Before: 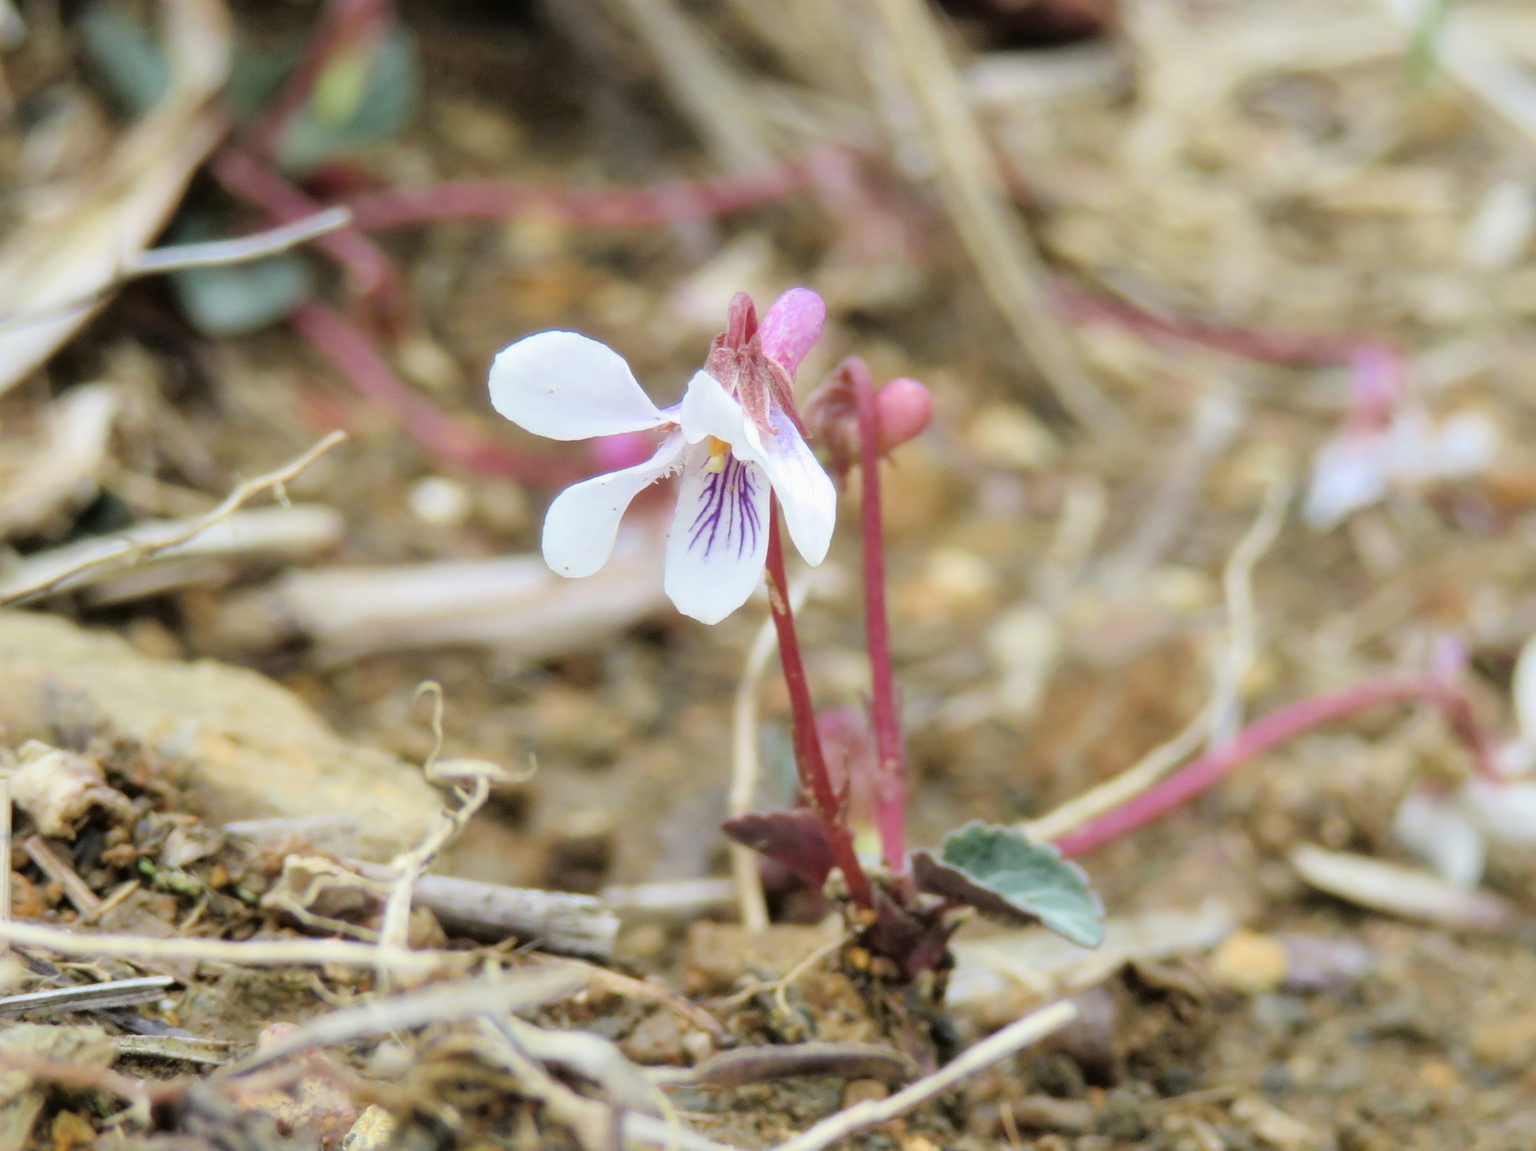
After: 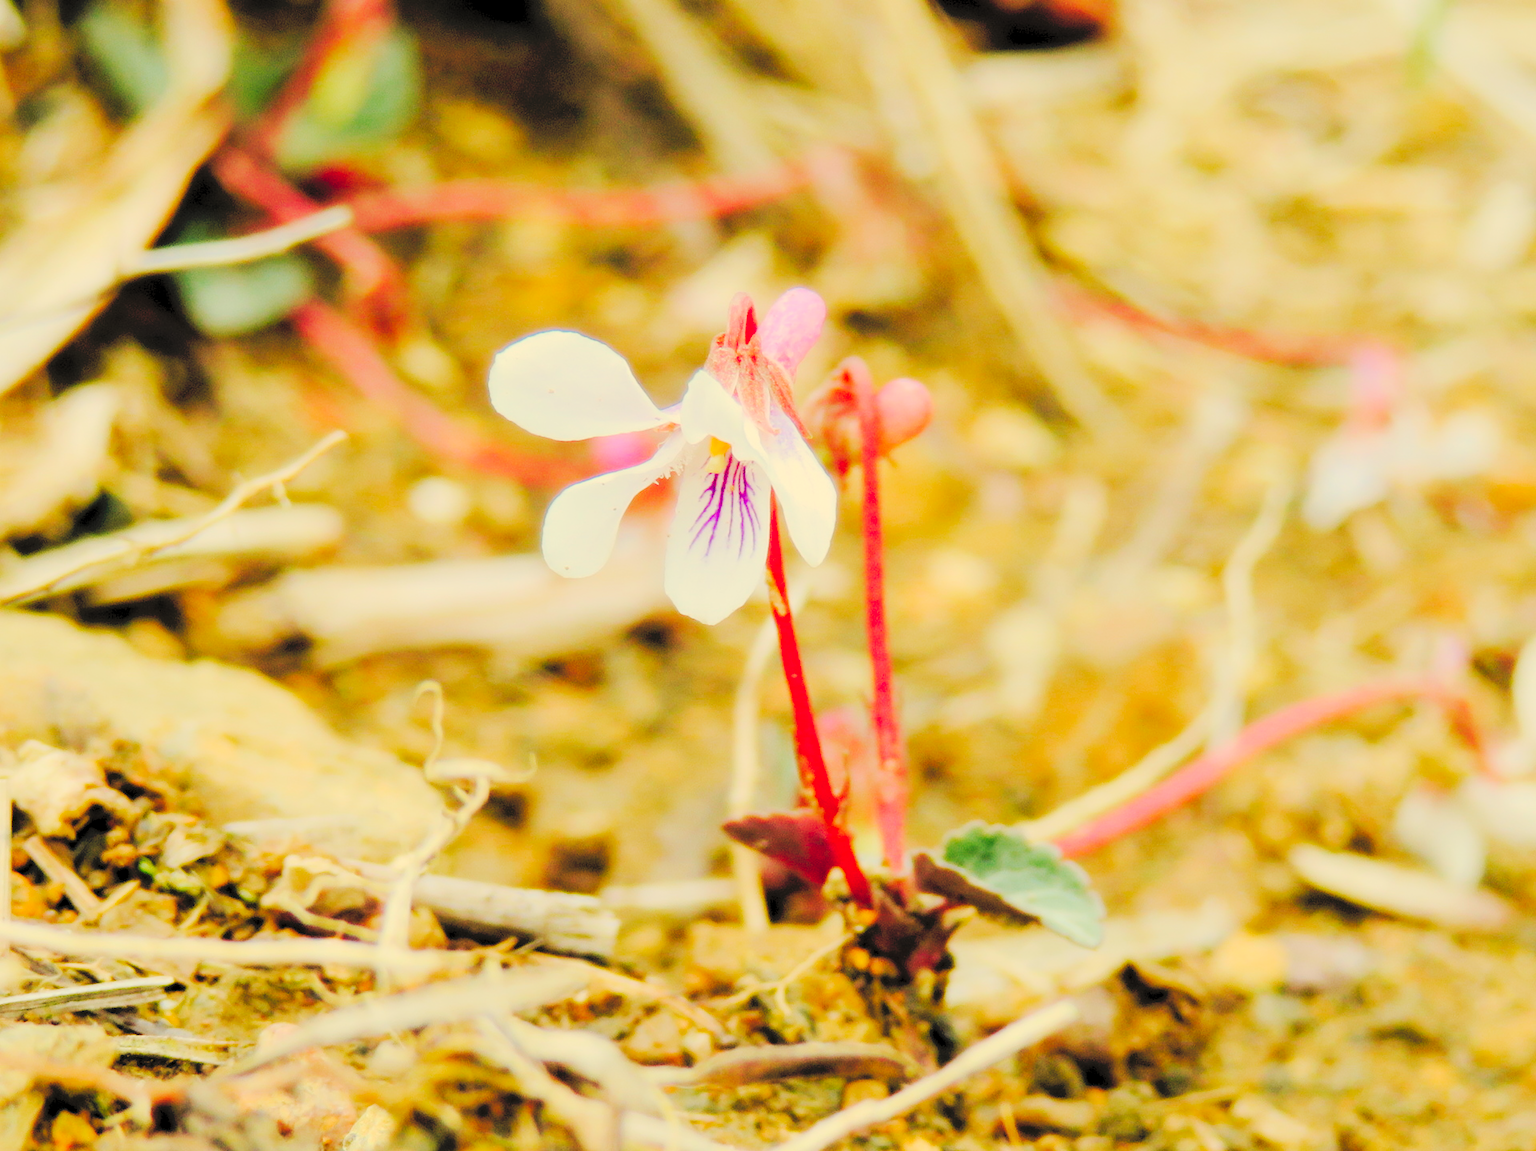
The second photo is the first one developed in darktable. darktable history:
white balance: red 1.08, blue 0.791
contrast brightness saturation: saturation 0.18
levels: levels [0.072, 0.414, 0.976]
tone curve: curves: ch0 [(0, 0) (0.003, 0.057) (0.011, 0.061) (0.025, 0.065) (0.044, 0.075) (0.069, 0.082) (0.1, 0.09) (0.136, 0.102) (0.177, 0.145) (0.224, 0.195) (0.277, 0.27) (0.335, 0.374) (0.399, 0.486) (0.468, 0.578) (0.543, 0.652) (0.623, 0.717) (0.709, 0.778) (0.801, 0.837) (0.898, 0.909) (1, 1)], preserve colors none
exposure: exposure -0.36 EV, compensate highlight preservation false
